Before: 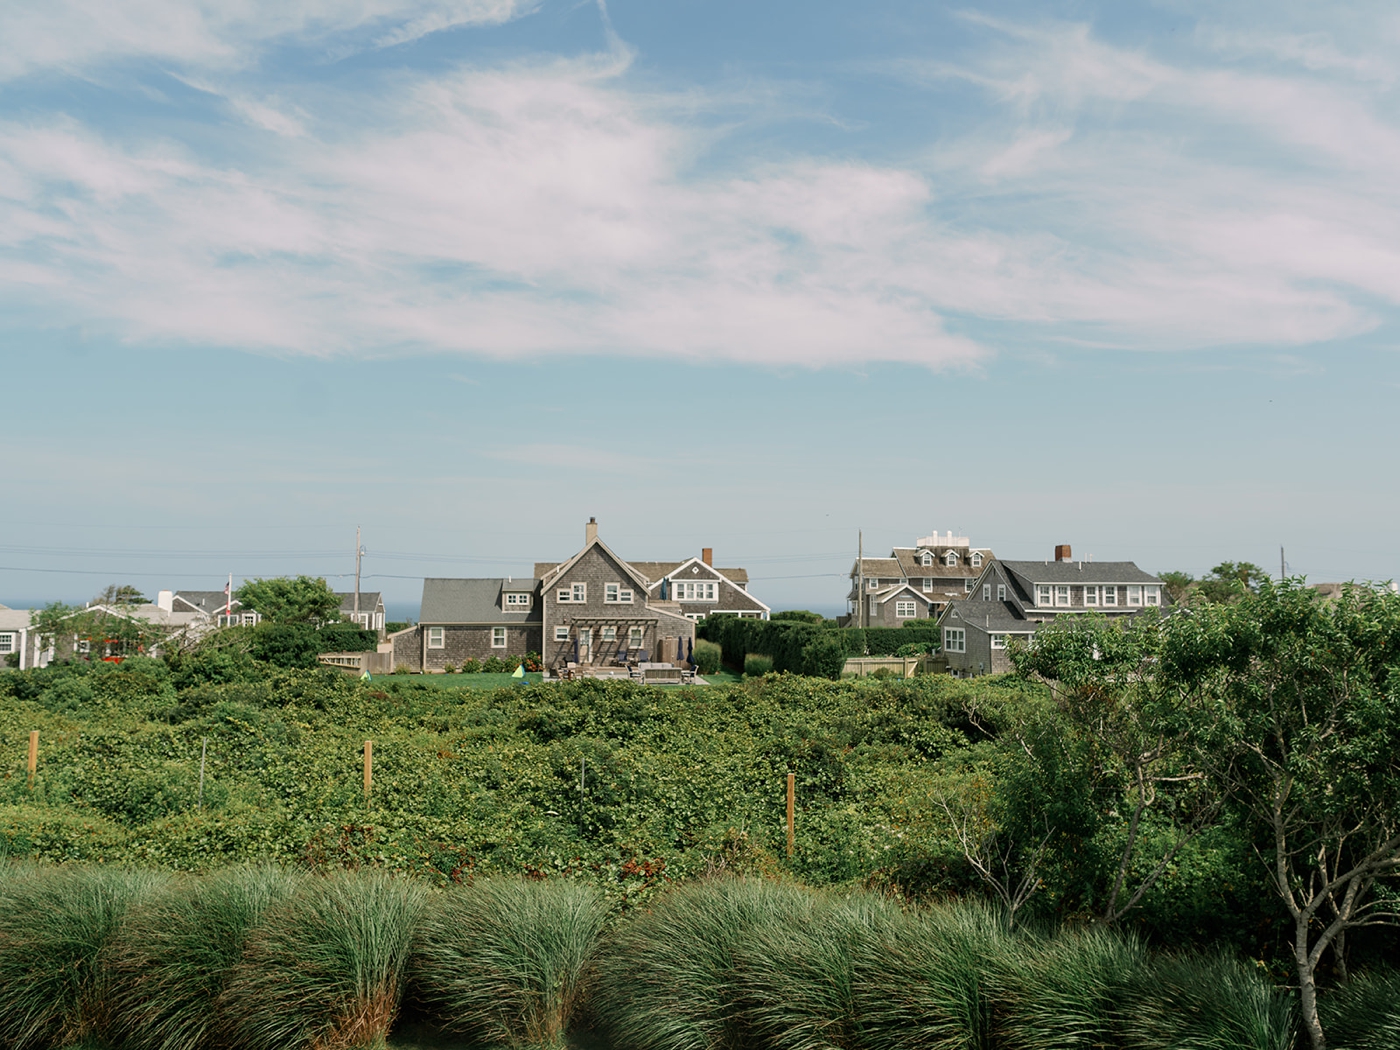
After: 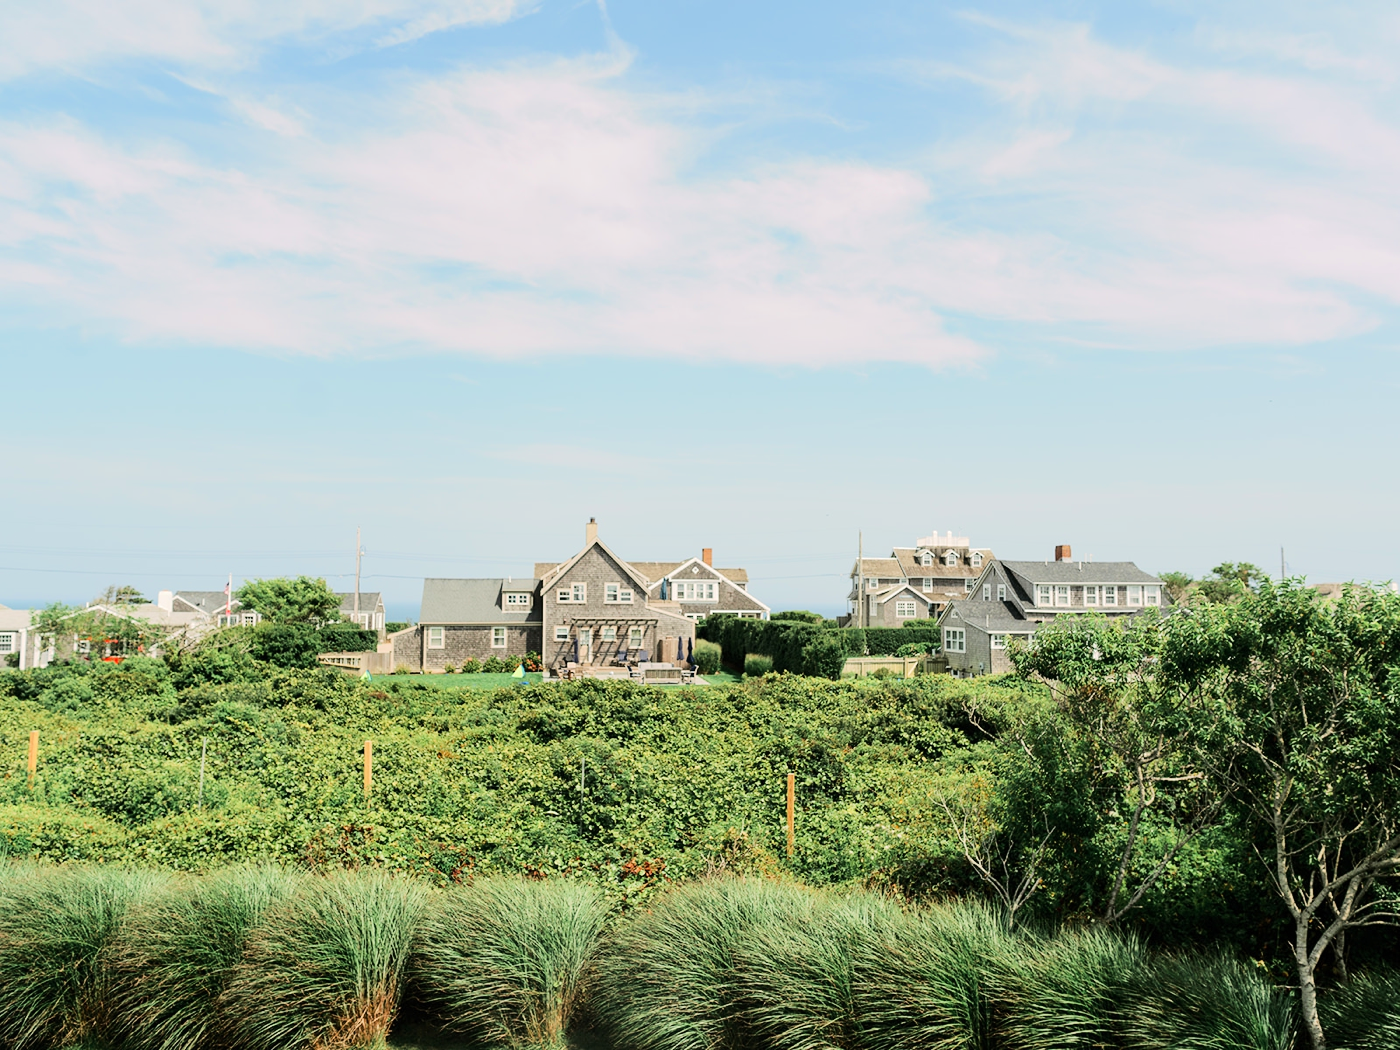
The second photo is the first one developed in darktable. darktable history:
tone equalizer: -7 EV 0.161 EV, -6 EV 0.563 EV, -5 EV 1.17 EV, -4 EV 1.32 EV, -3 EV 1.17 EV, -2 EV 0.6 EV, -1 EV 0.148 EV, edges refinement/feathering 500, mask exposure compensation -1.57 EV, preserve details no
